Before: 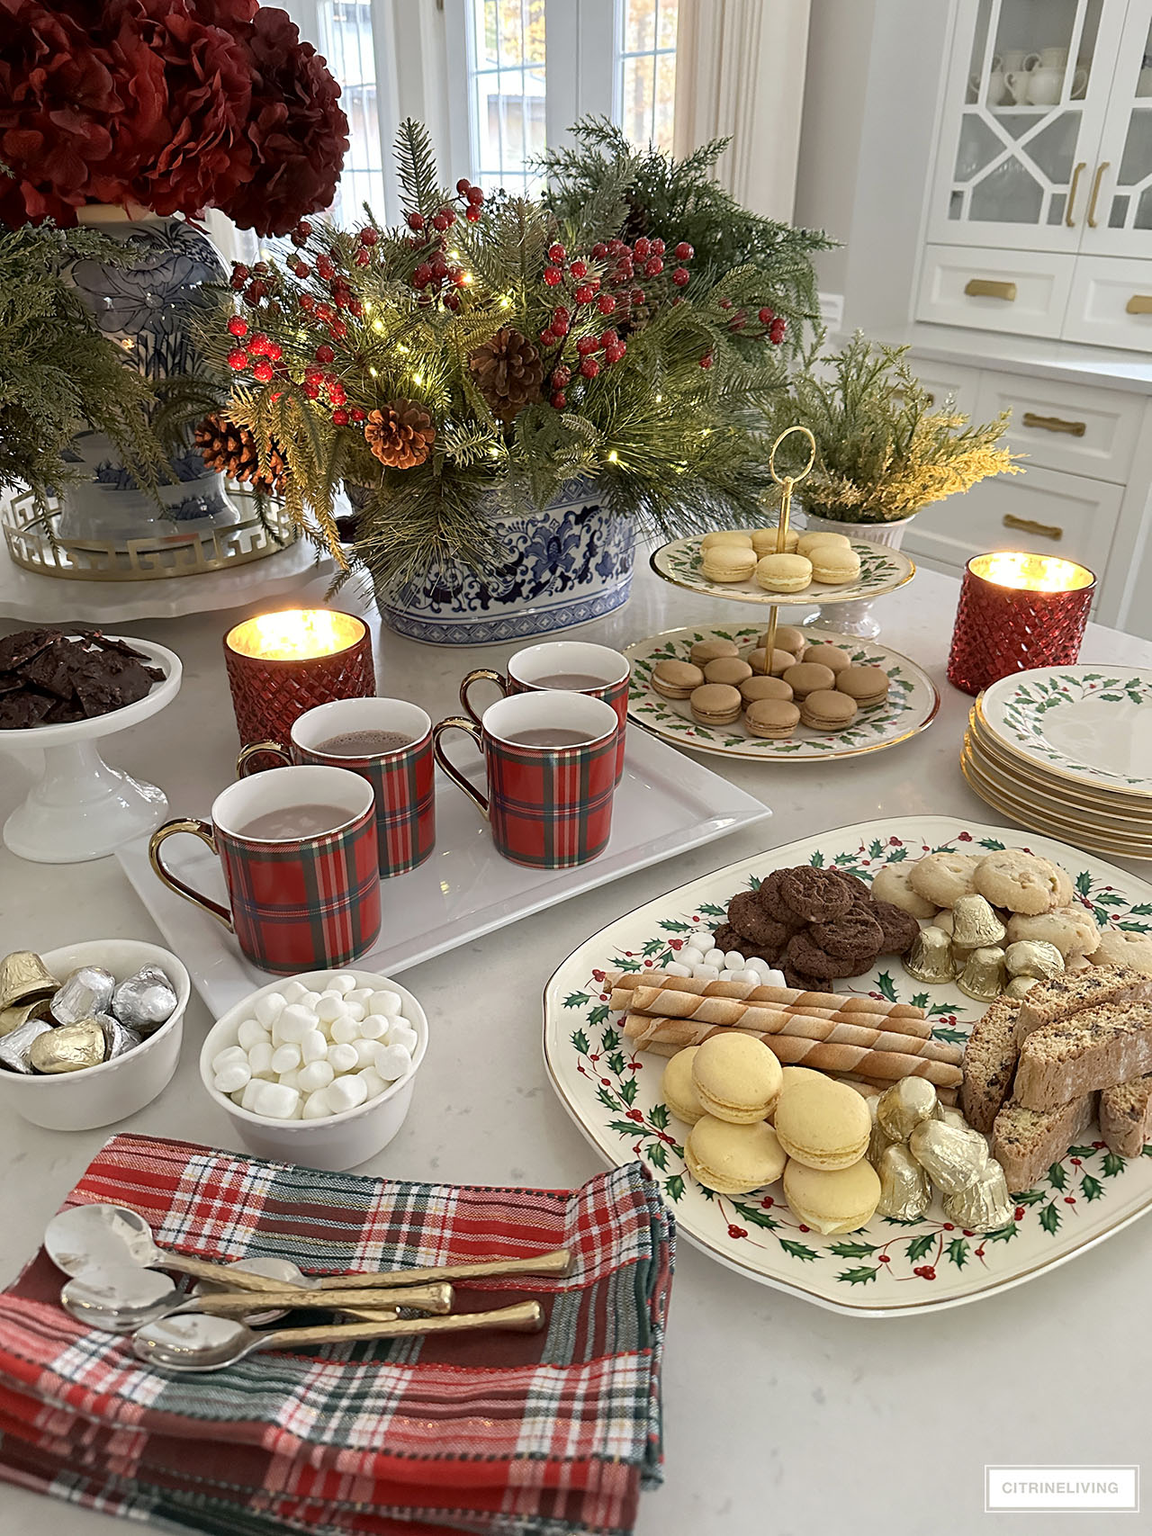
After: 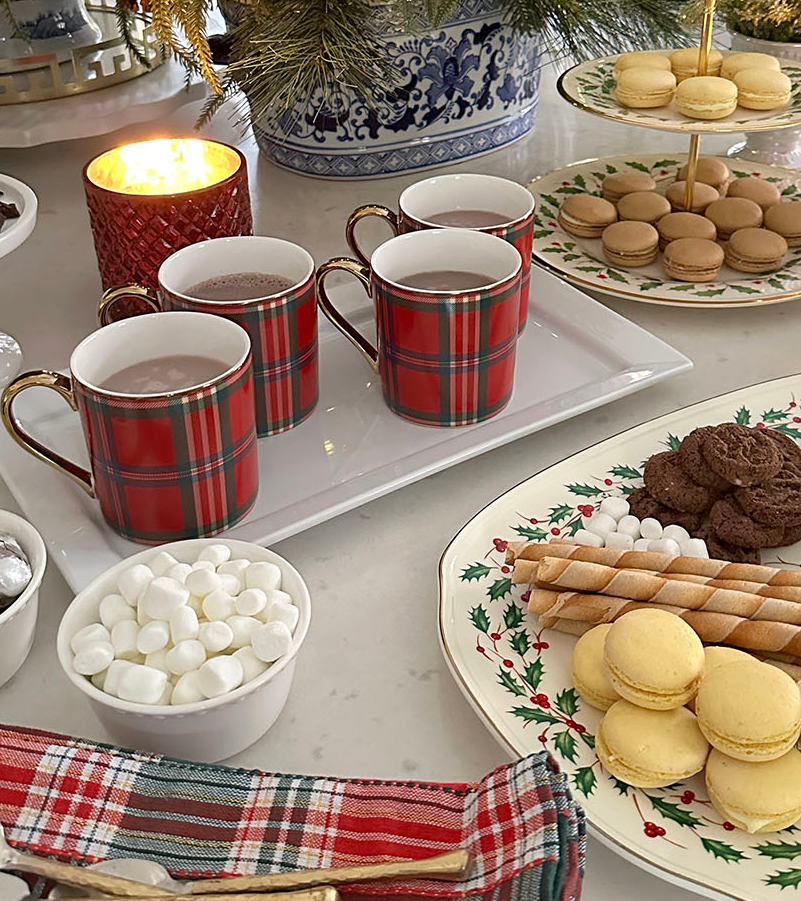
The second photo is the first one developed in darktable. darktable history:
crop: left 12.899%, top 31.598%, right 24.502%, bottom 15.566%
